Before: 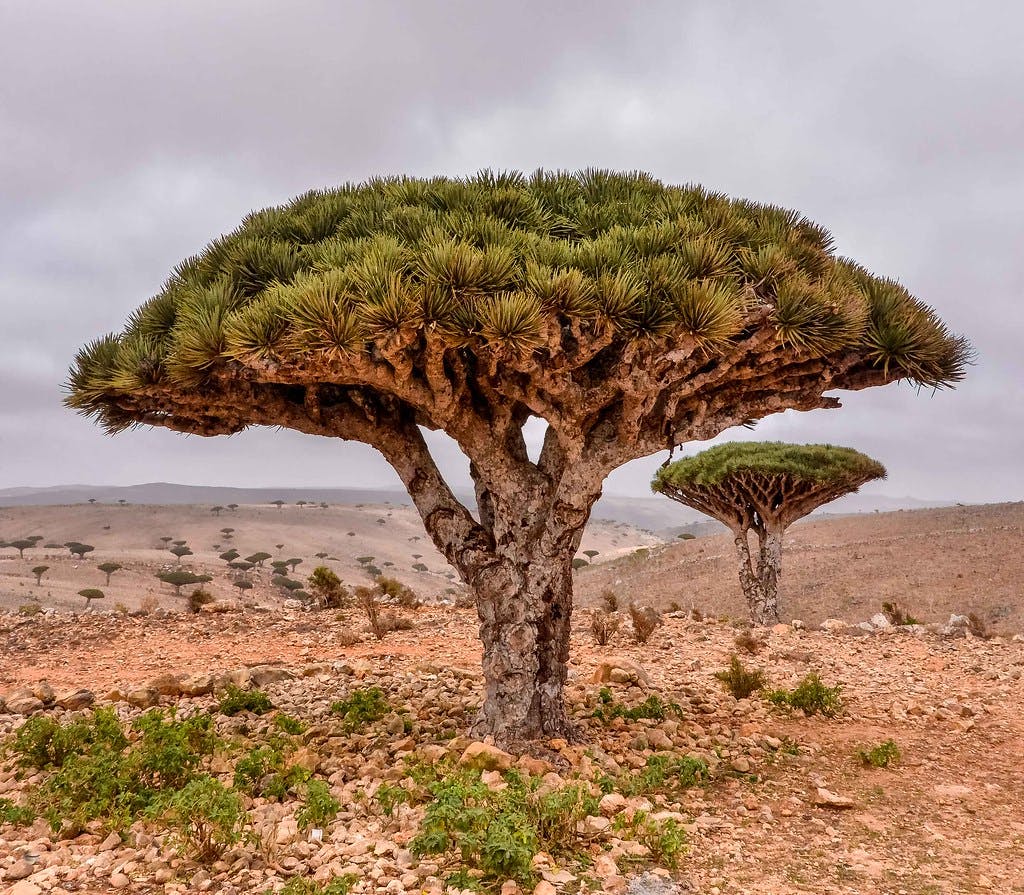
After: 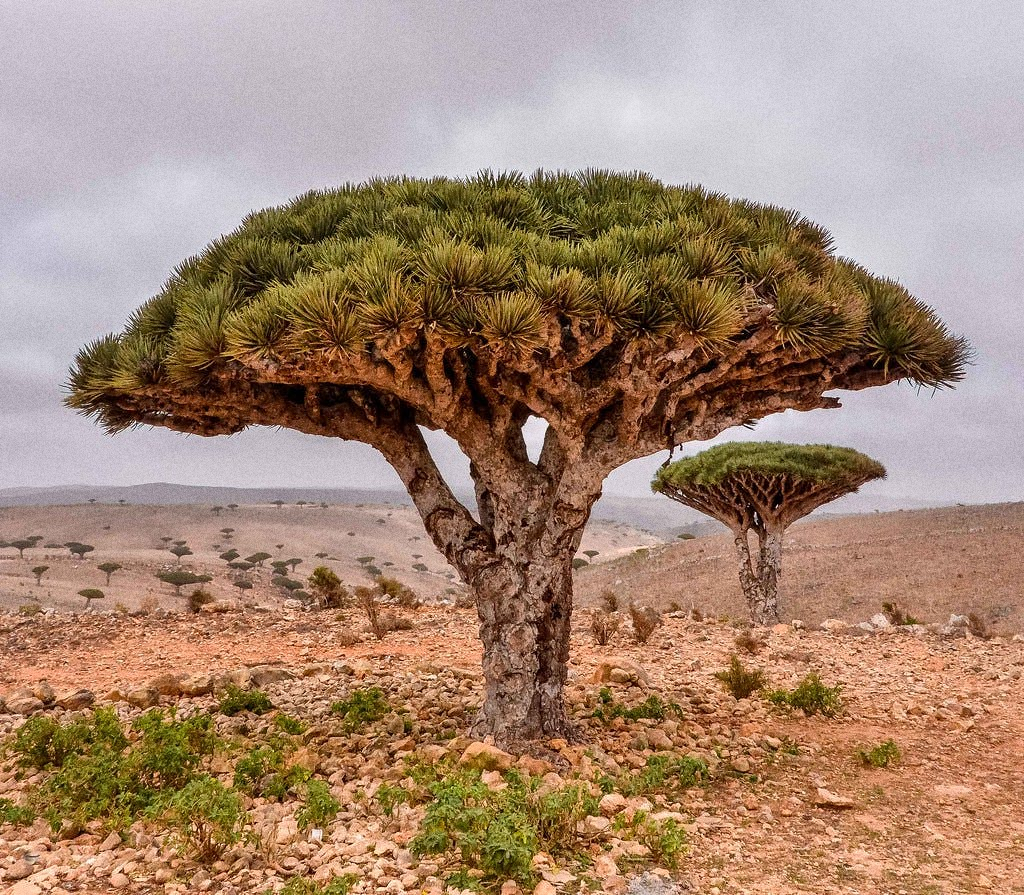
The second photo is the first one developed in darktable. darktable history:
rgb levels: preserve colors max RGB
grain: coarseness 9.61 ISO, strength 35.62%
